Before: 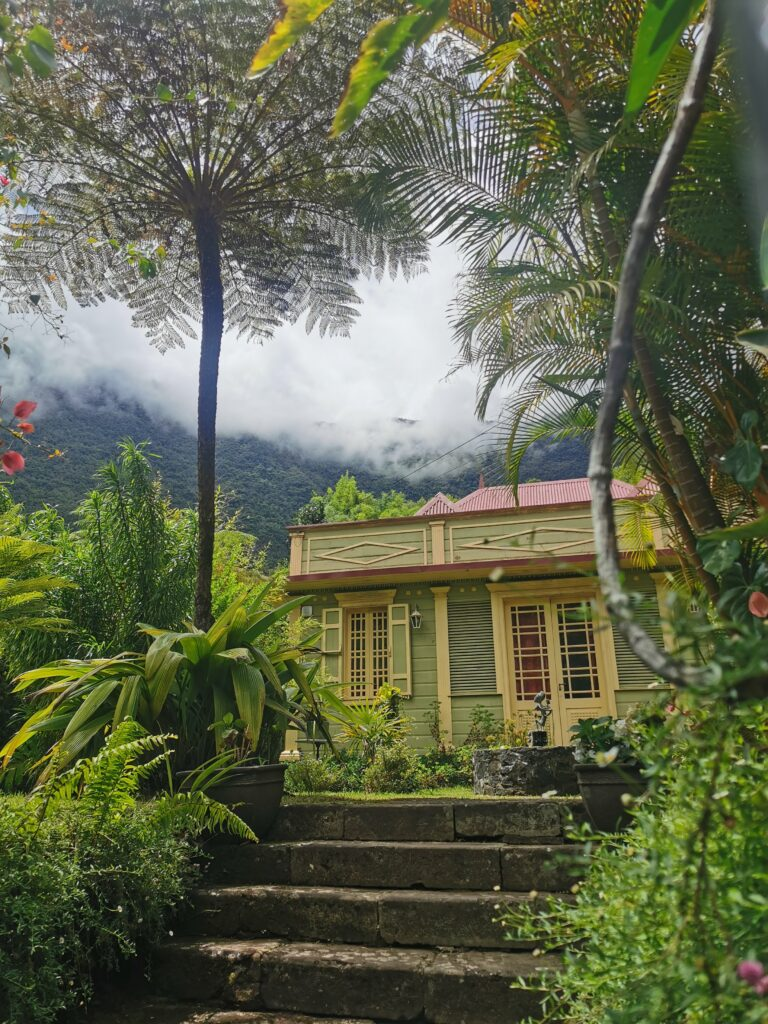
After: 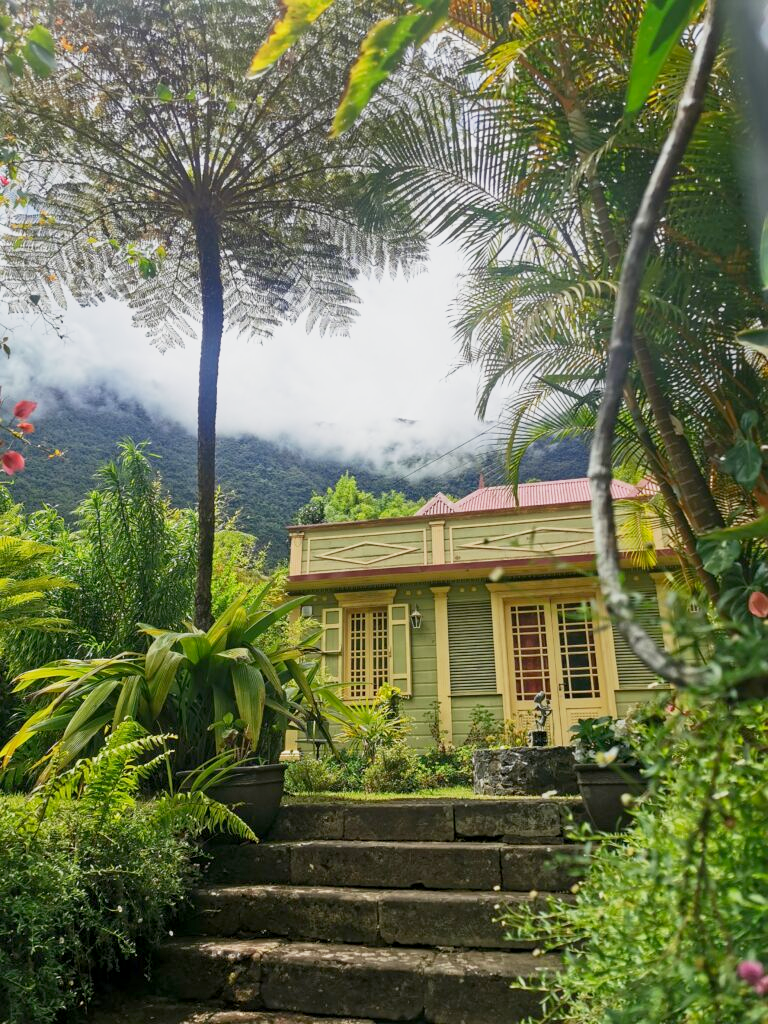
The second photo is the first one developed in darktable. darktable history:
exposure: black level correction 0.005, exposure 0.001 EV, compensate highlight preservation false
base curve: curves: ch0 [(0, 0) (0.088, 0.125) (0.176, 0.251) (0.354, 0.501) (0.613, 0.749) (1, 0.877)], preserve colors none
